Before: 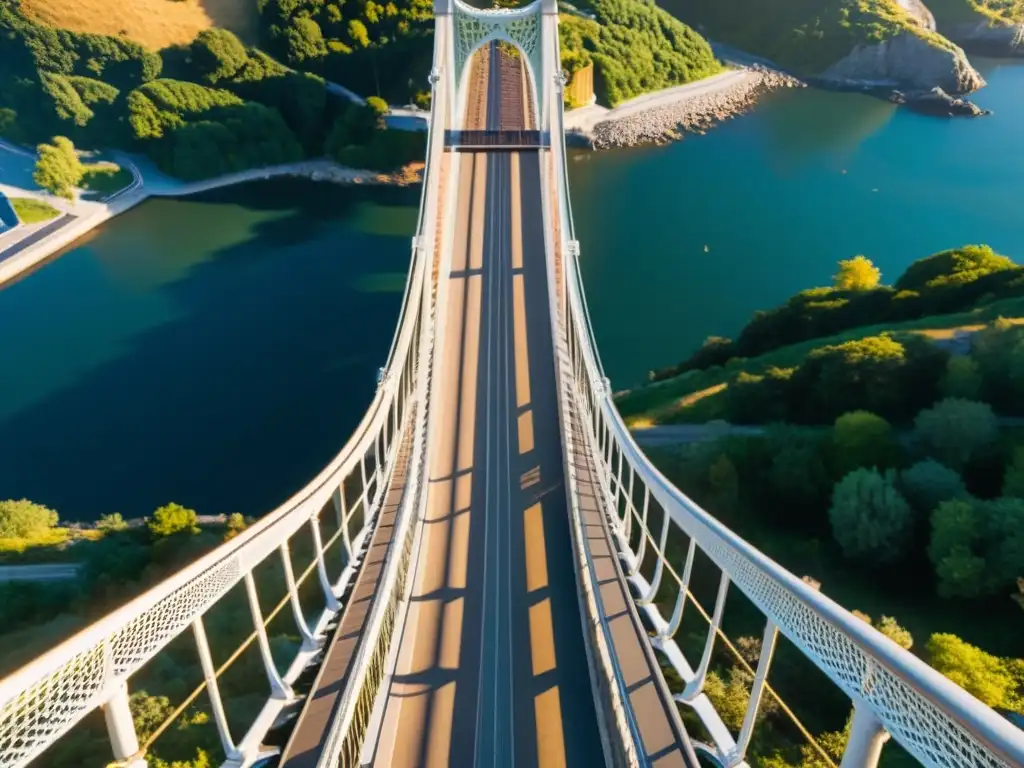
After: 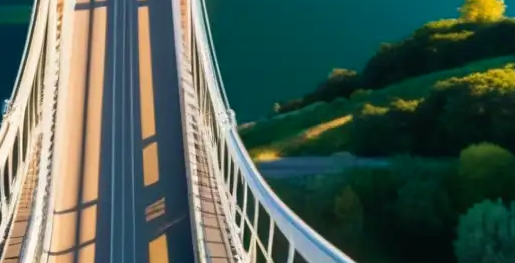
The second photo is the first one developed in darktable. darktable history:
crop: left 36.666%, top 34.963%, right 12.969%, bottom 30.788%
velvia: on, module defaults
